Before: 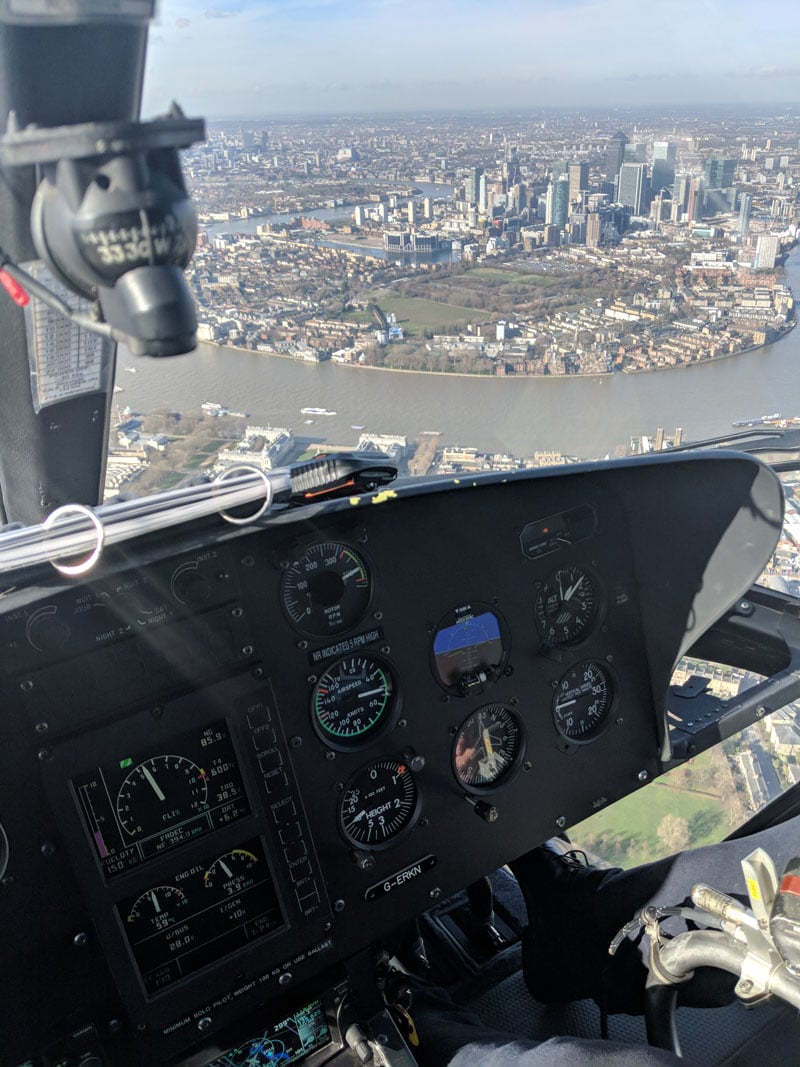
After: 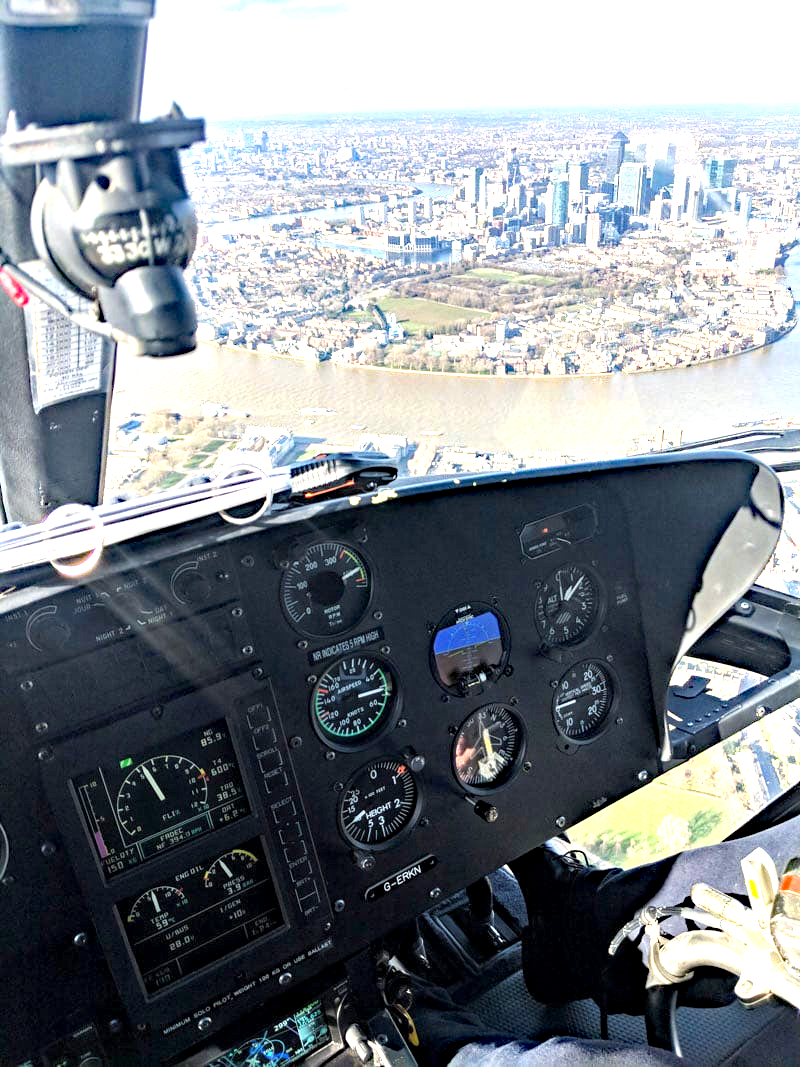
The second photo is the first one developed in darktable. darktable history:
haze removal: strength 0.527, distance 0.922, compatibility mode true, adaptive false
exposure: black level correction 0.001, exposure 1.734 EV, compensate exposure bias true, compensate highlight preservation false
